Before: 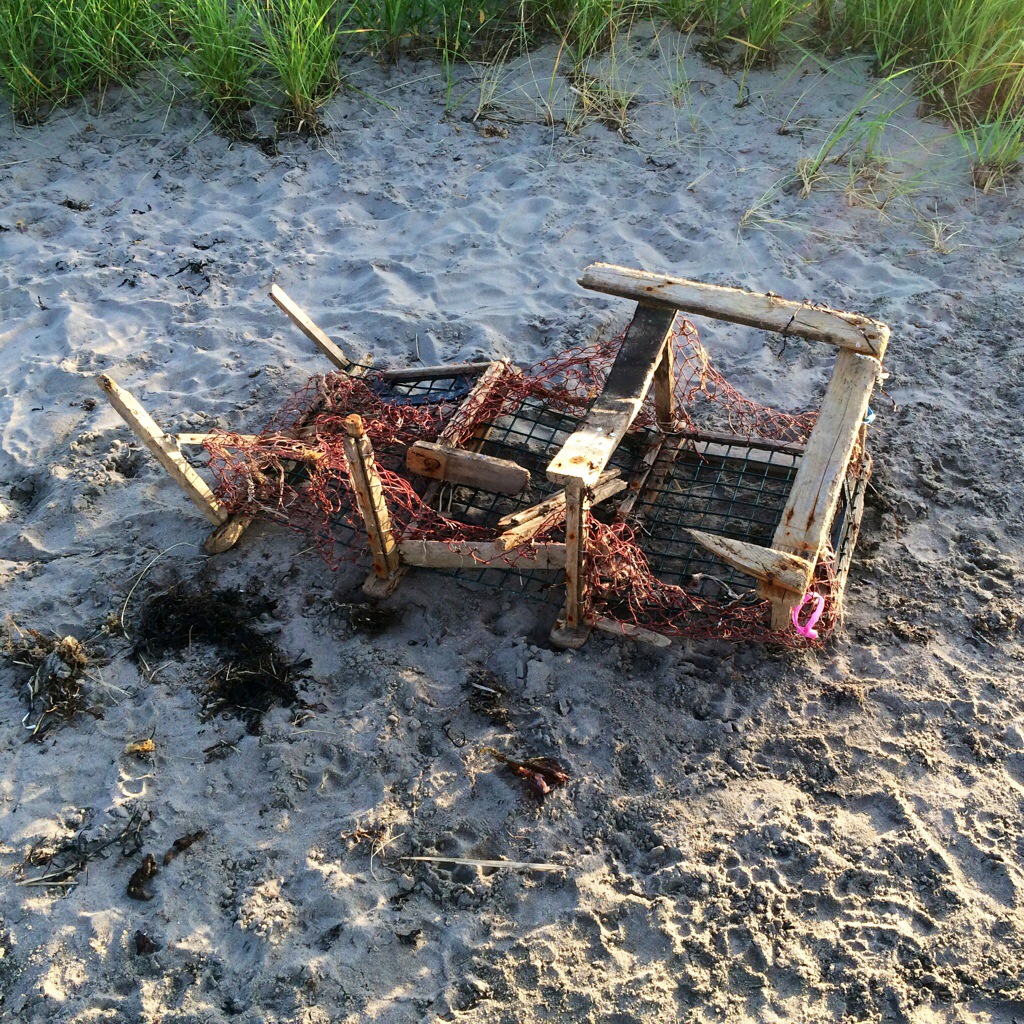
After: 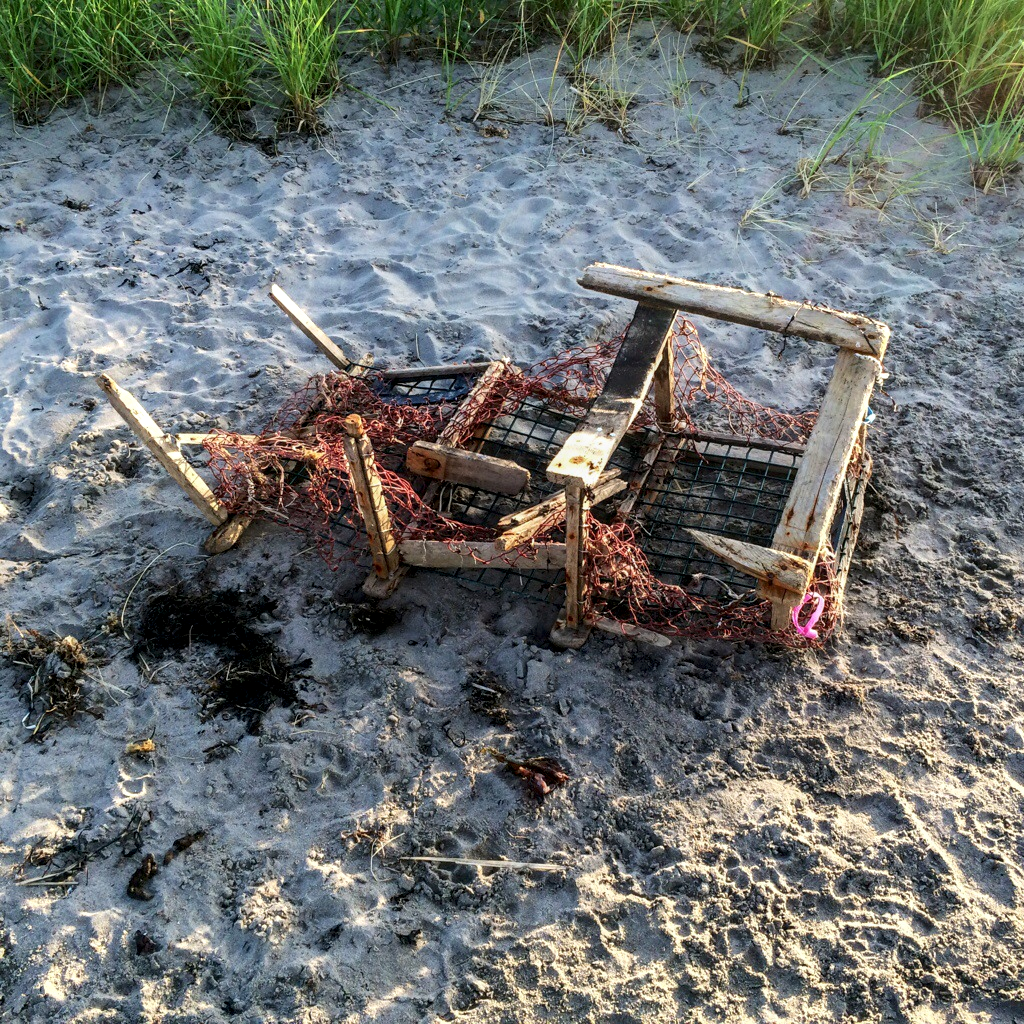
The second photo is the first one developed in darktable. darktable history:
local contrast: detail 130%
contrast brightness saturation: contrast 0.05
